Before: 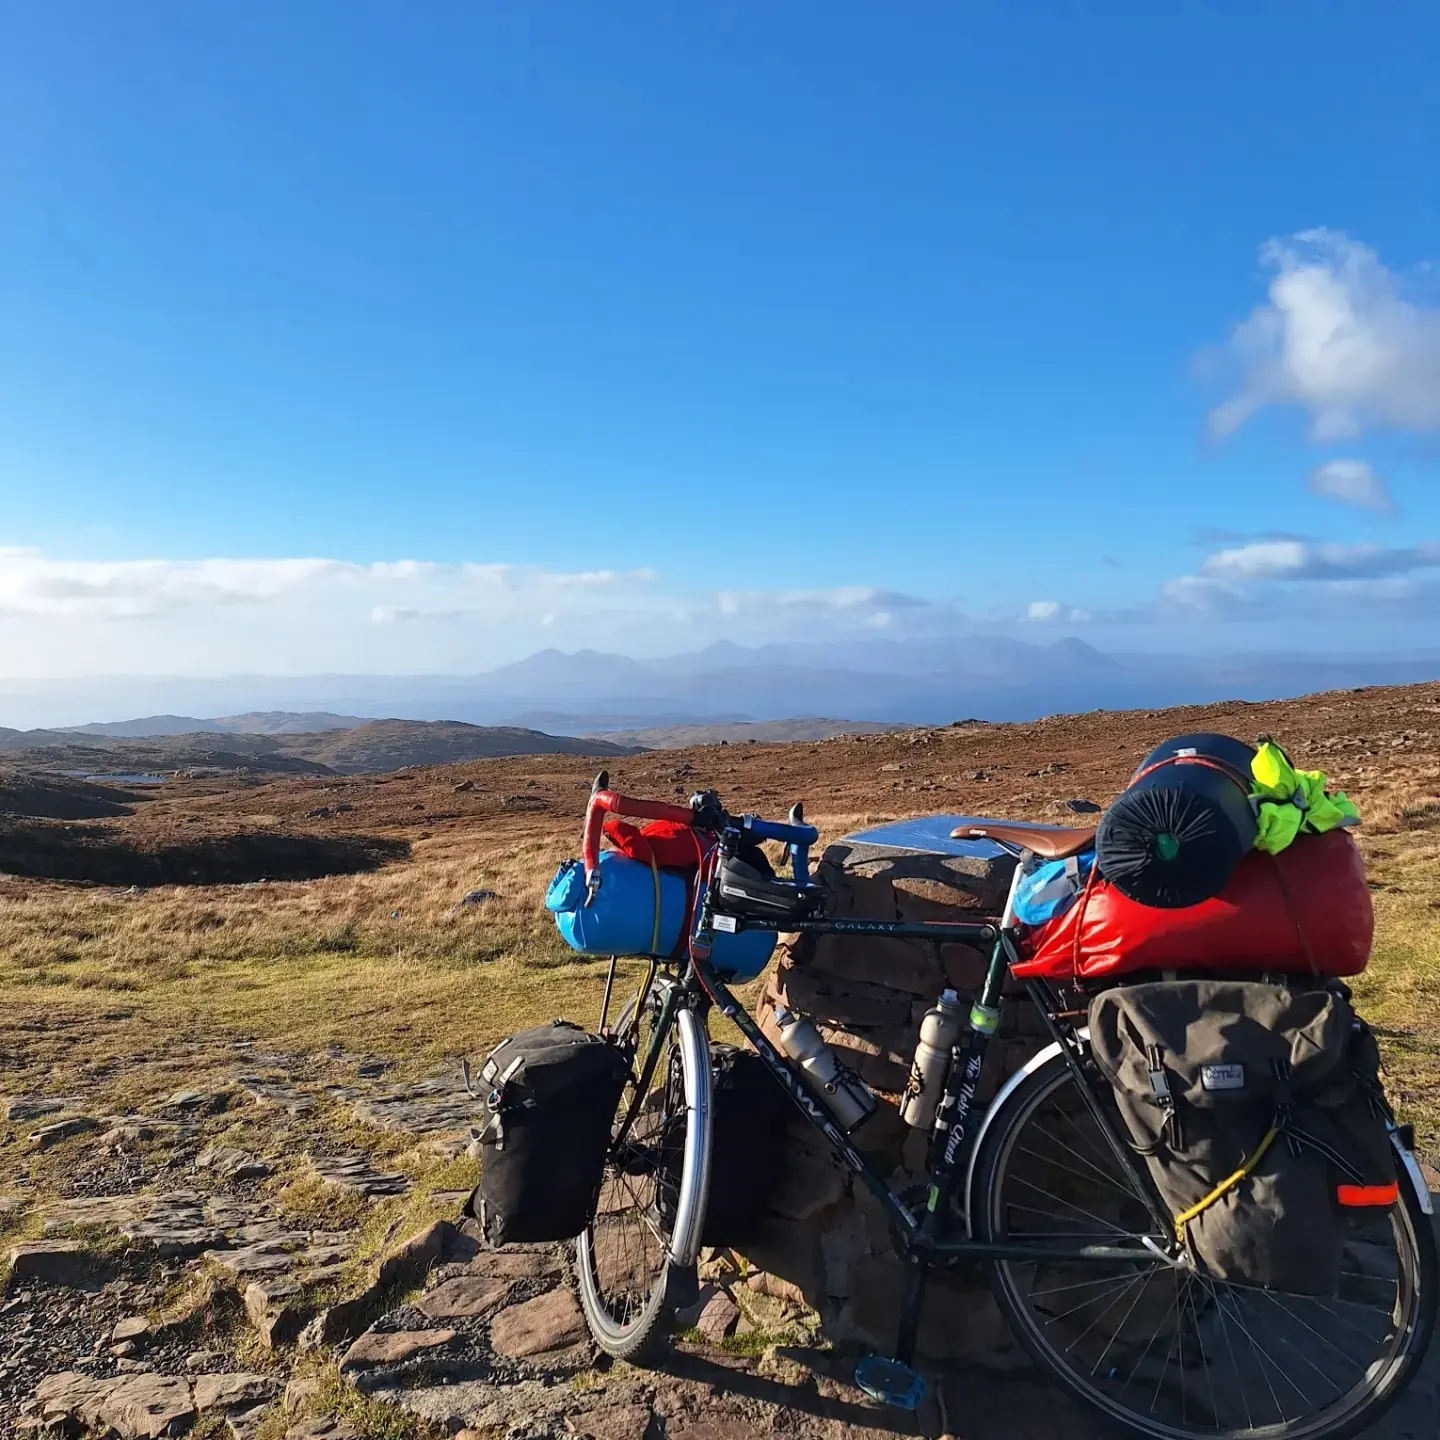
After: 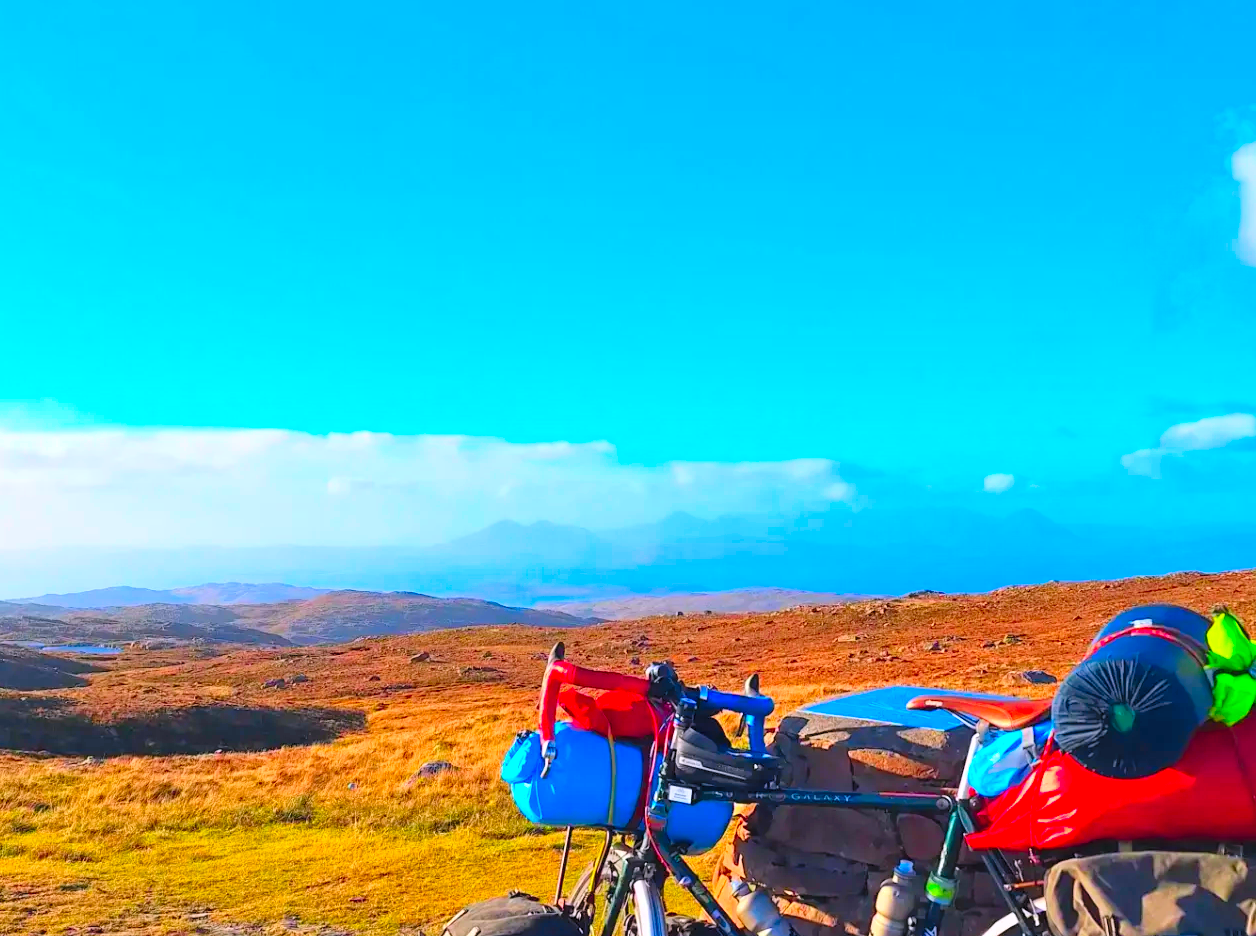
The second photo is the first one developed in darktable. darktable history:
contrast brightness saturation: contrast 0.096, brightness 0.298, saturation 0.145
color correction: highlights a* 1.64, highlights b* -1.64, saturation 2.45
crop: left 3.105%, top 8.968%, right 9.663%, bottom 26%
